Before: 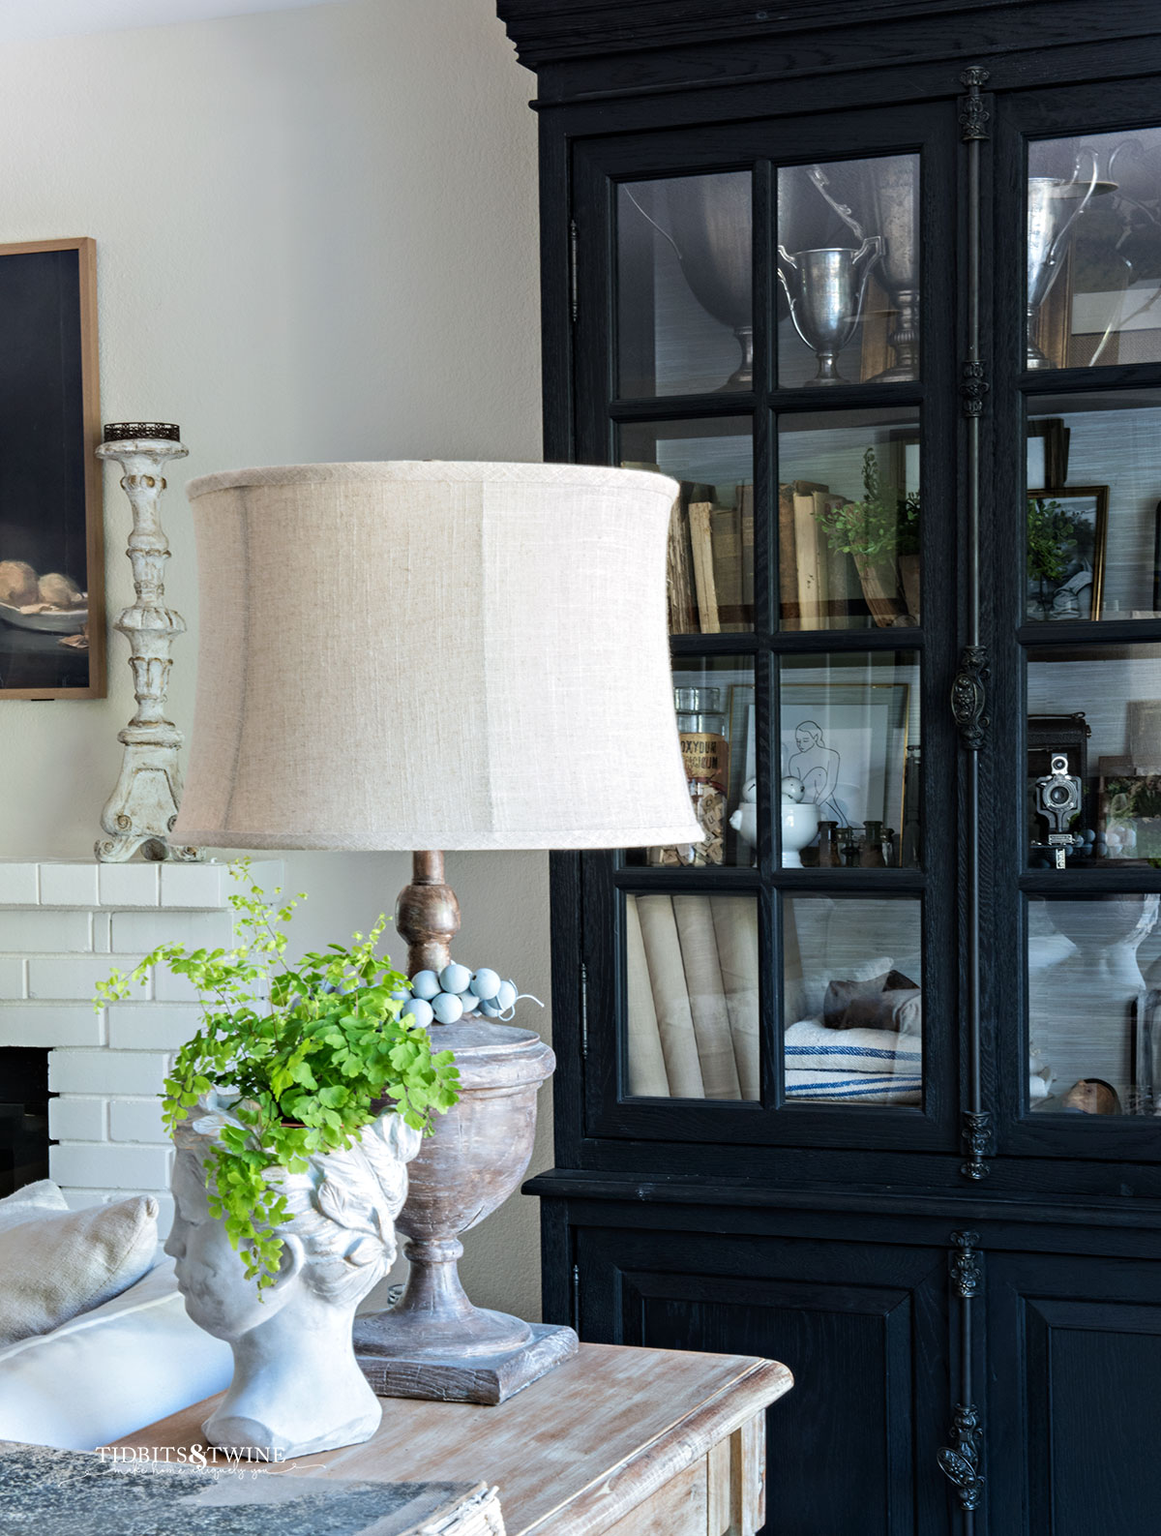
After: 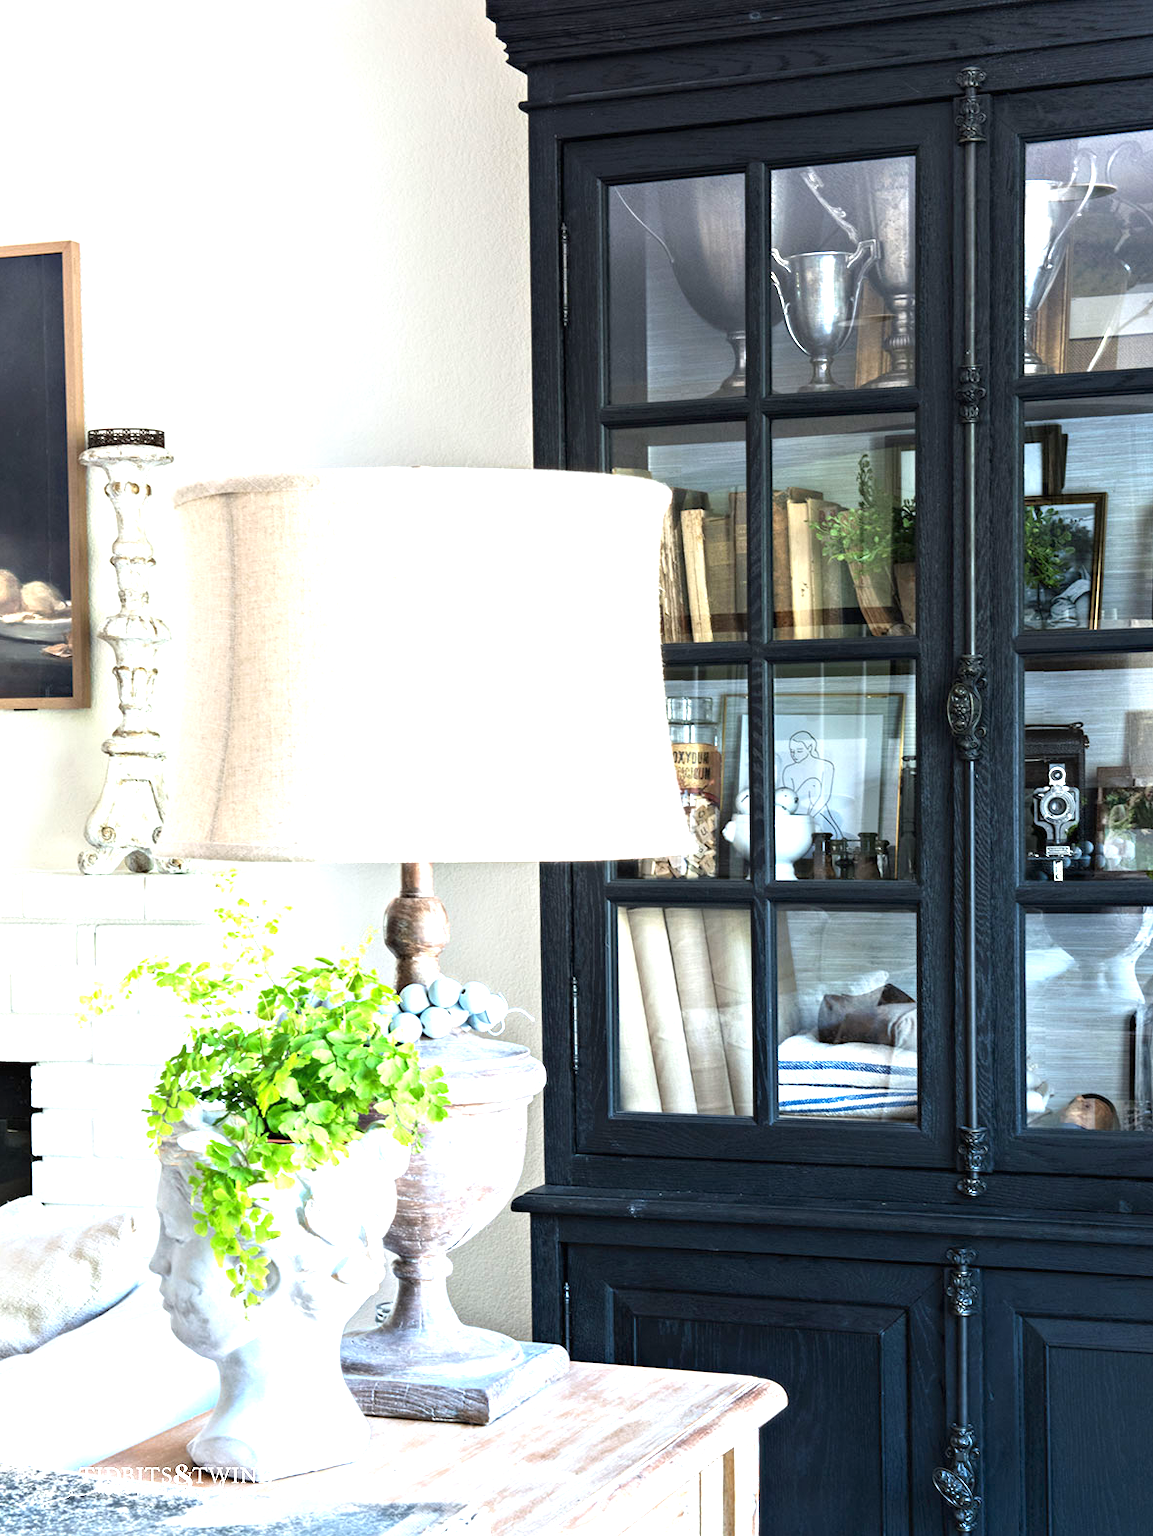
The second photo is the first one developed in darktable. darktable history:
crop and rotate: left 1.532%, right 0.505%, bottom 1.337%
exposure: black level correction 0, exposure 1.443 EV, compensate exposure bias true, compensate highlight preservation false
